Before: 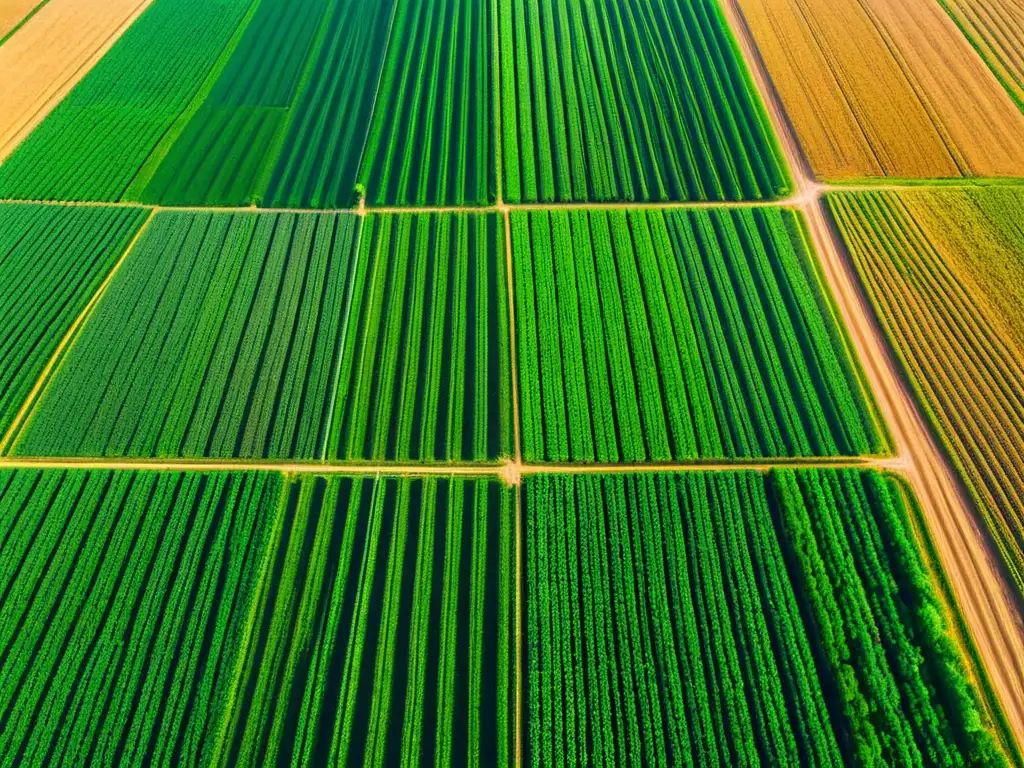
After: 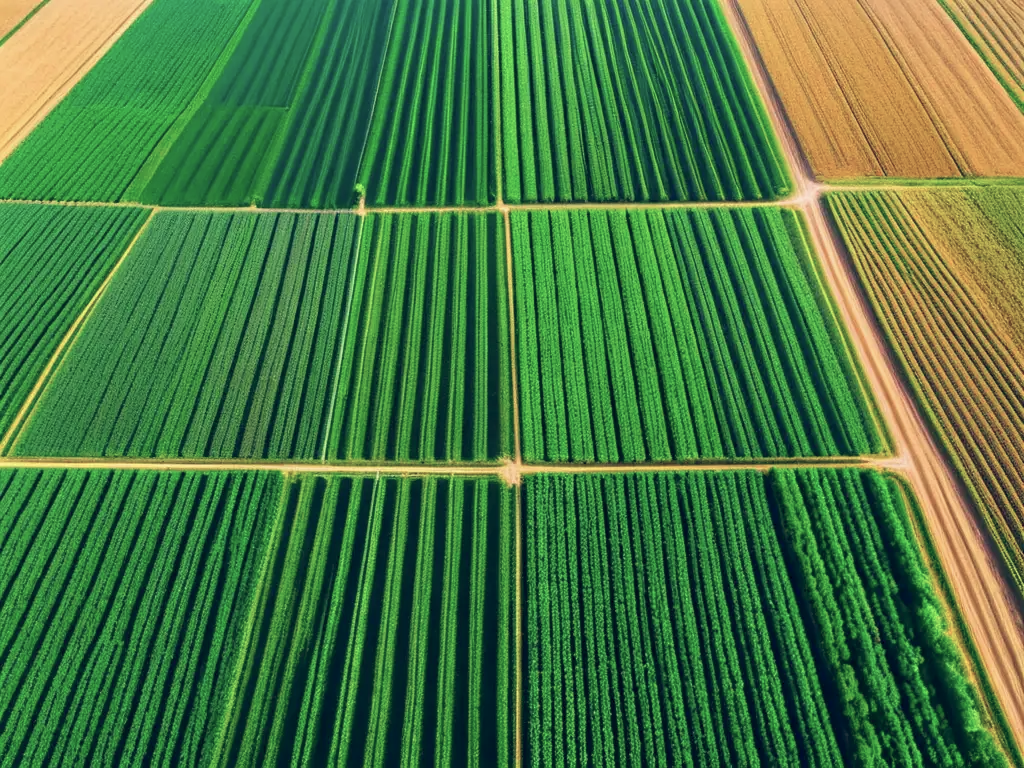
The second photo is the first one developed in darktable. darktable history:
color balance rgb: global offset › chroma 0.101%, global offset › hue 251.53°, perceptual saturation grading › global saturation -12.629%, global vibrance -24.95%
